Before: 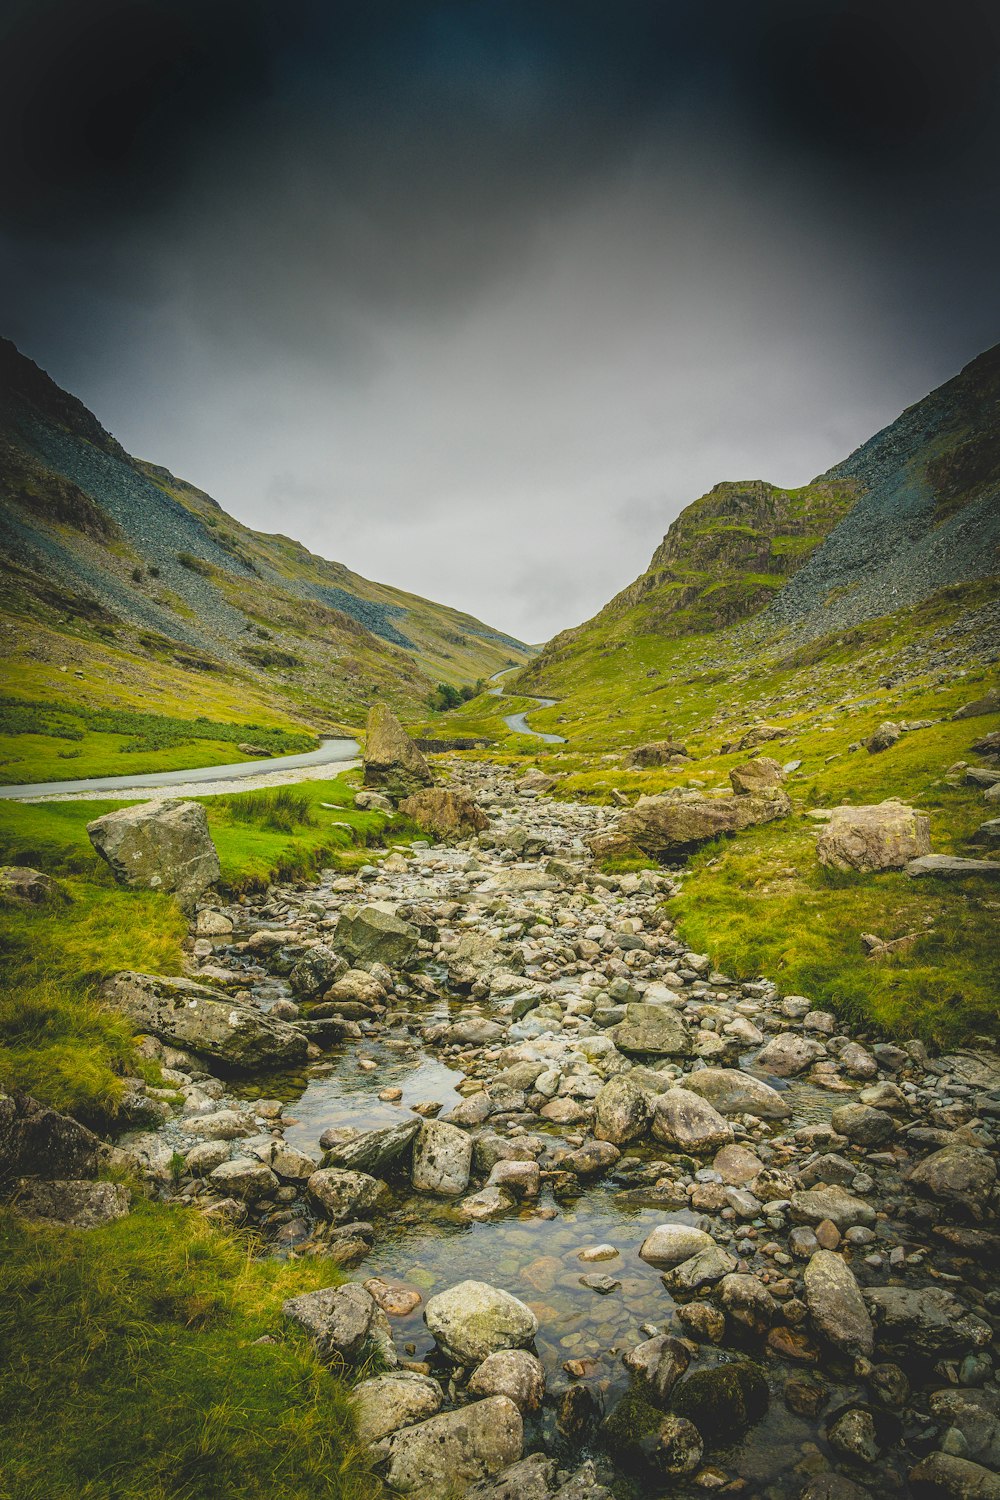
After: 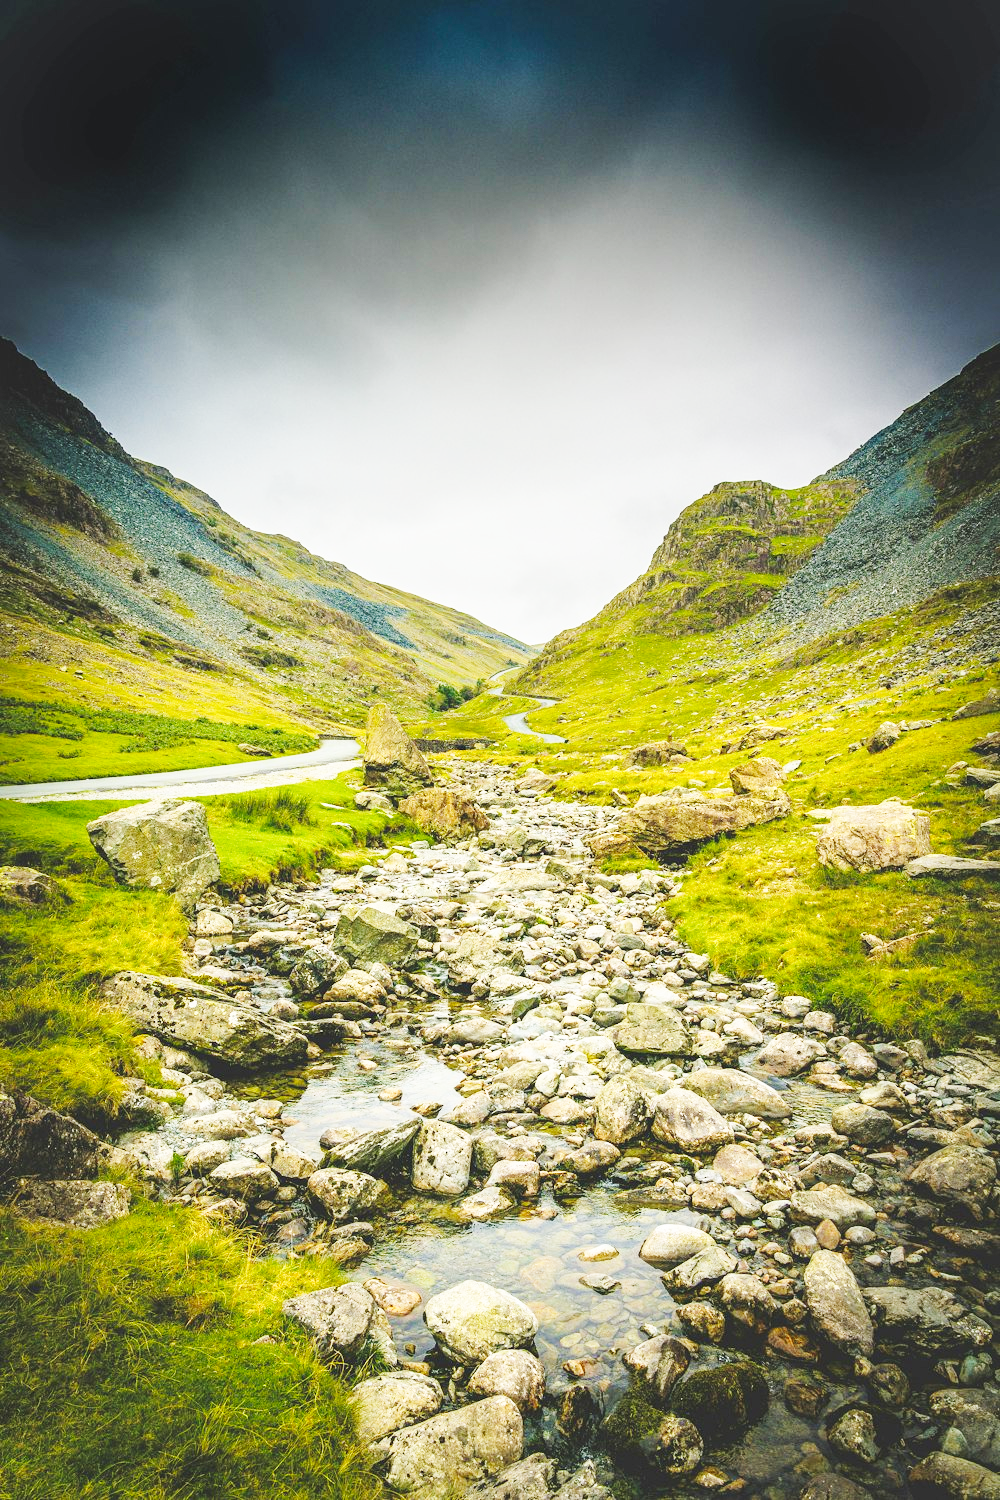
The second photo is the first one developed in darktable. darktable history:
base curve: curves: ch0 [(0, 0.003) (0.001, 0.002) (0.006, 0.004) (0.02, 0.022) (0.048, 0.086) (0.094, 0.234) (0.162, 0.431) (0.258, 0.629) (0.385, 0.8) (0.548, 0.918) (0.751, 0.988) (1, 1)], preserve colors none
exposure: black level correction -0.005, exposure 0.054 EV, compensate highlight preservation false
